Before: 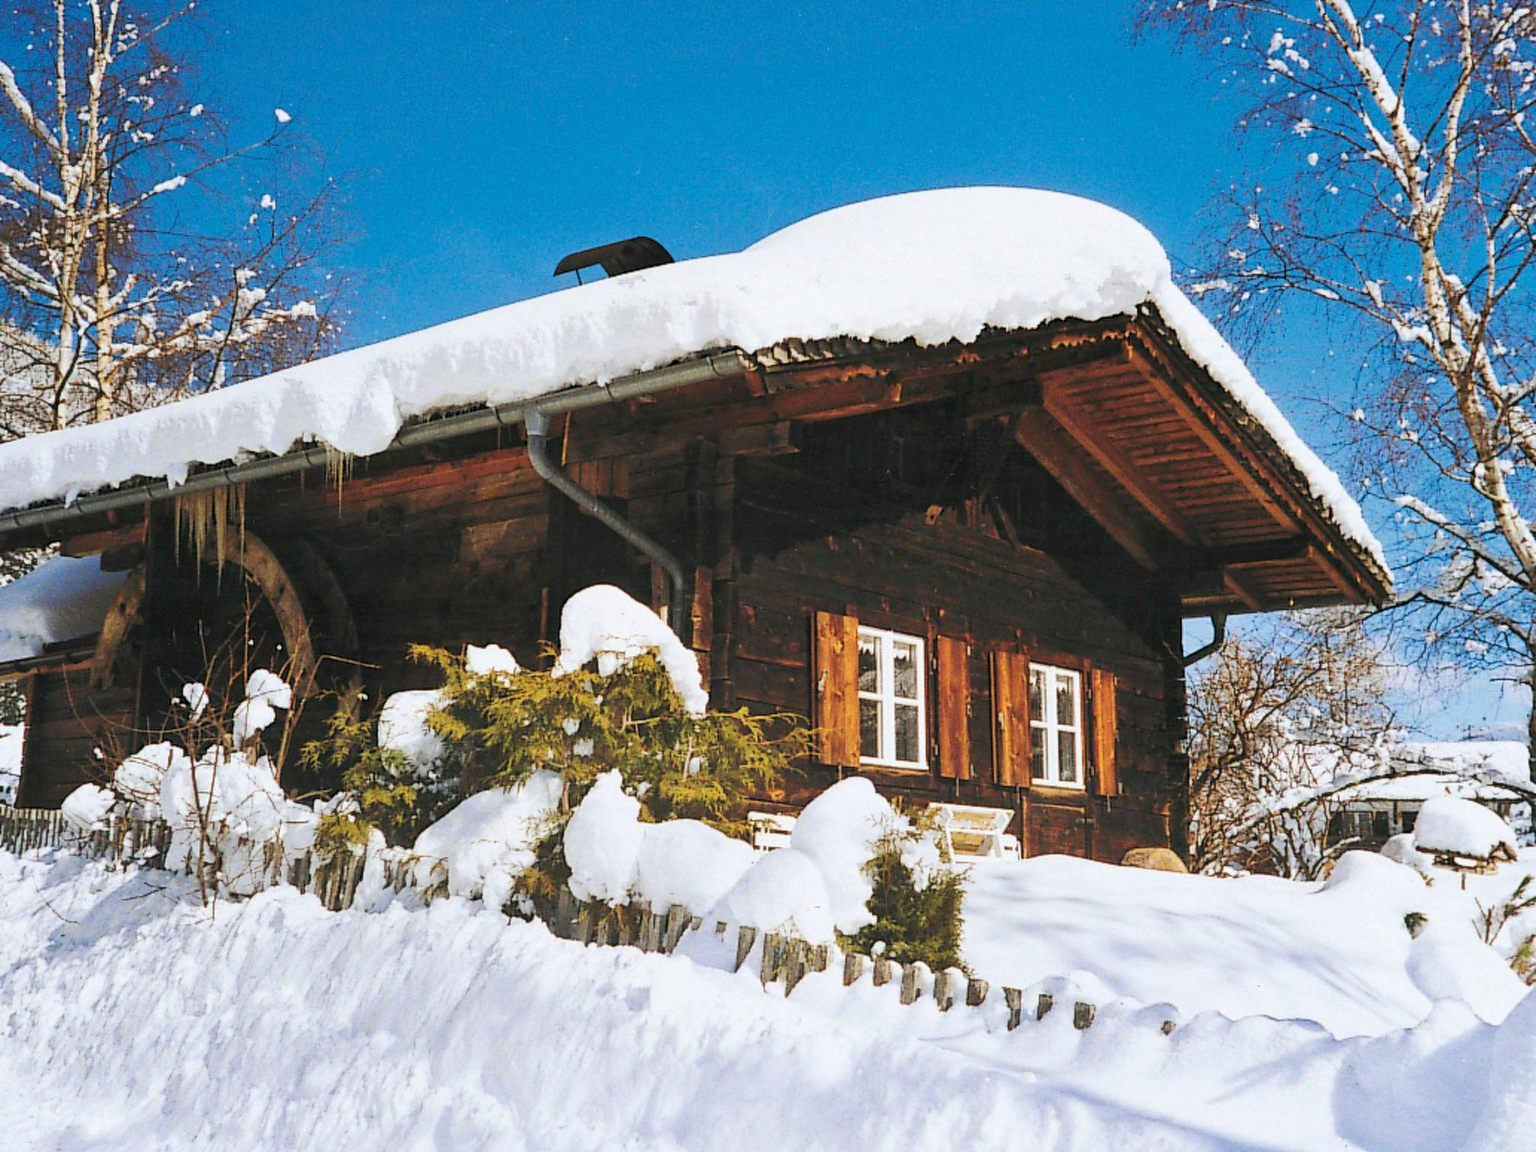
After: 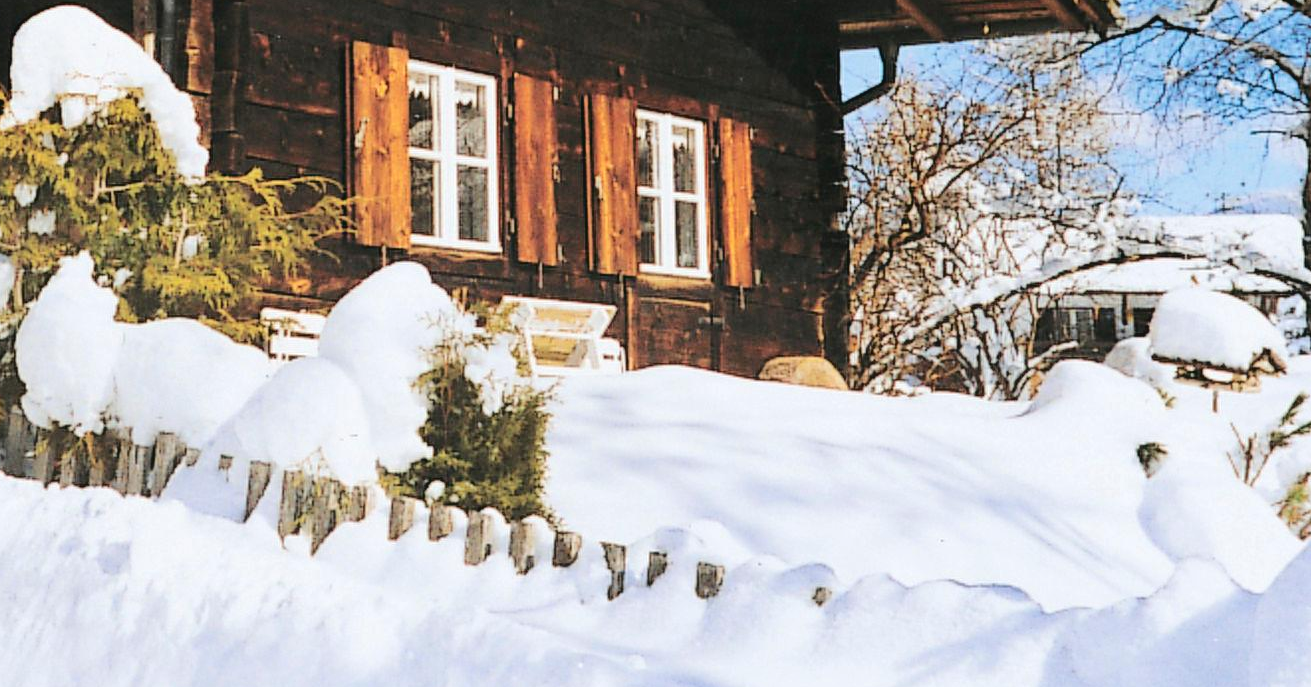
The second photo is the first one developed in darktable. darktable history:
tone curve: curves: ch0 [(0, 0) (0.003, 0.047) (0.011, 0.05) (0.025, 0.053) (0.044, 0.057) (0.069, 0.062) (0.1, 0.084) (0.136, 0.115) (0.177, 0.159) (0.224, 0.216) (0.277, 0.289) (0.335, 0.382) (0.399, 0.474) (0.468, 0.561) (0.543, 0.636) (0.623, 0.705) (0.709, 0.778) (0.801, 0.847) (0.898, 0.916) (1, 1)], color space Lab, independent channels, preserve colors none
crop and rotate: left 35.968%, top 50.398%, bottom 4.812%
